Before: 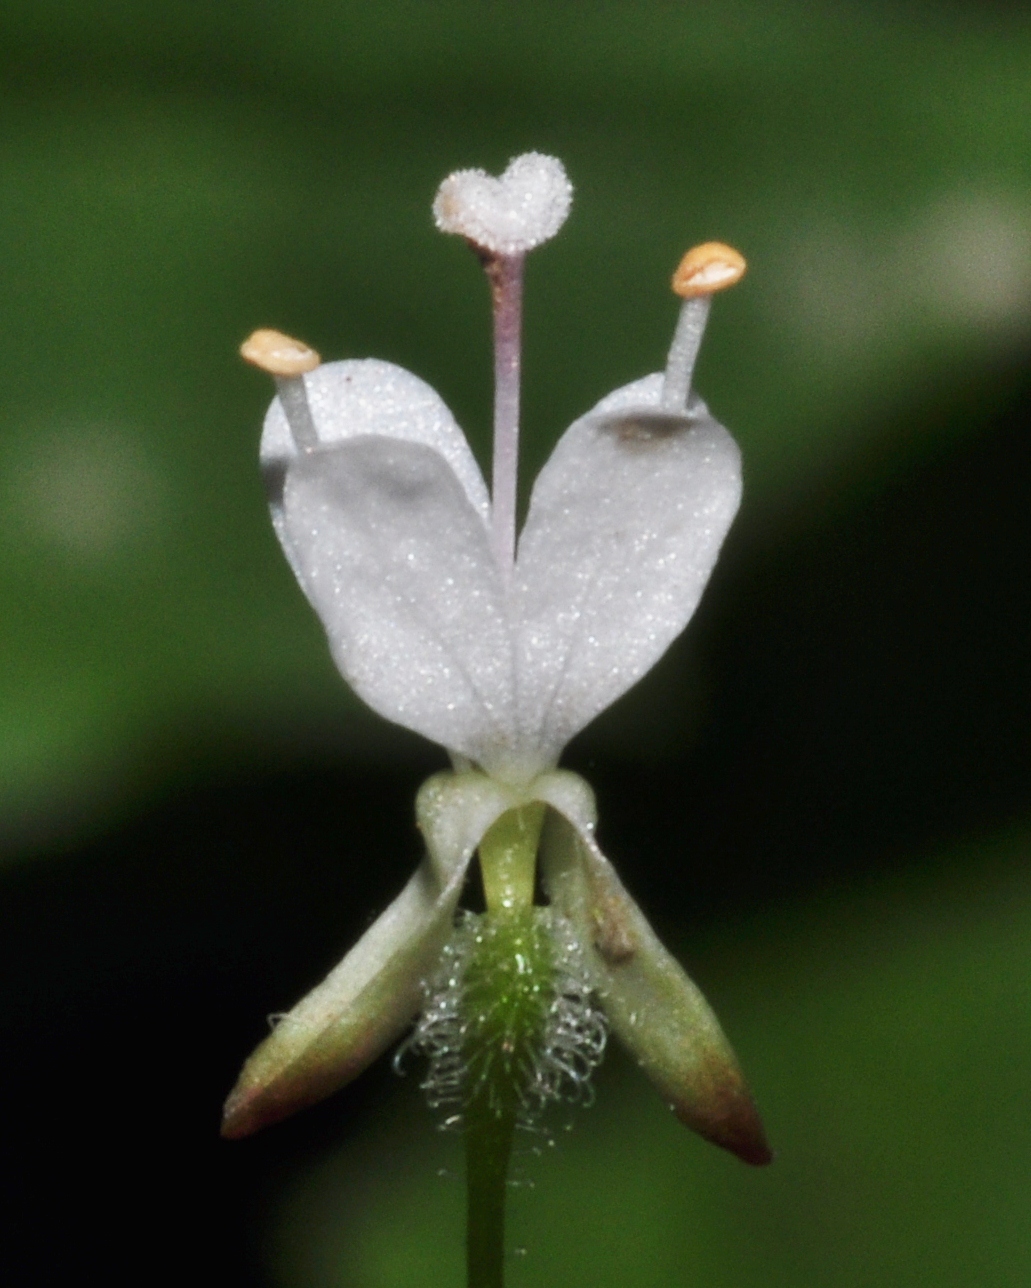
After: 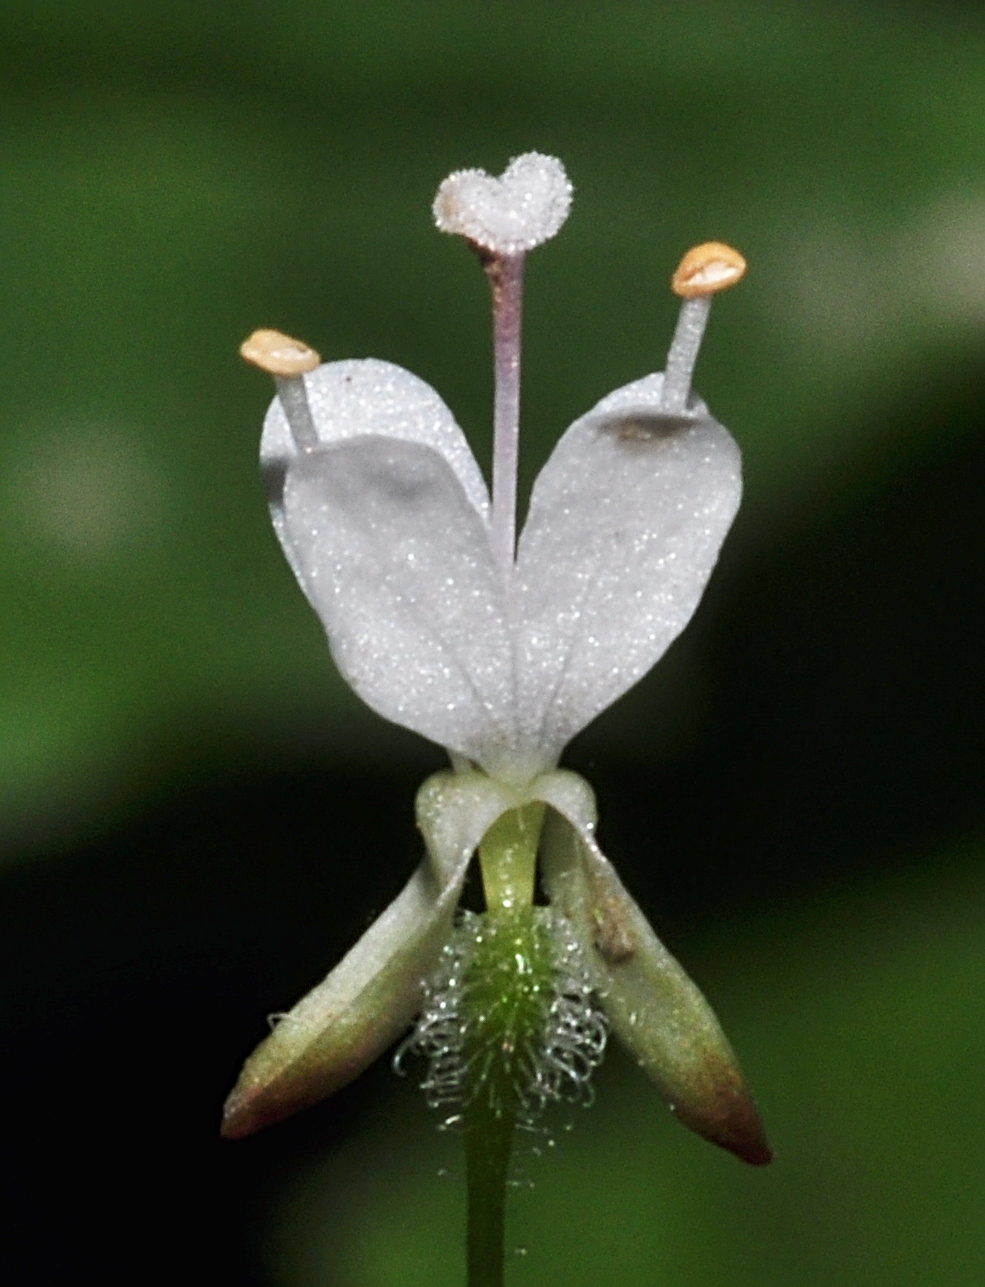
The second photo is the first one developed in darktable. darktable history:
sharpen: radius 4.932
crop: right 4.458%, bottom 0.036%
